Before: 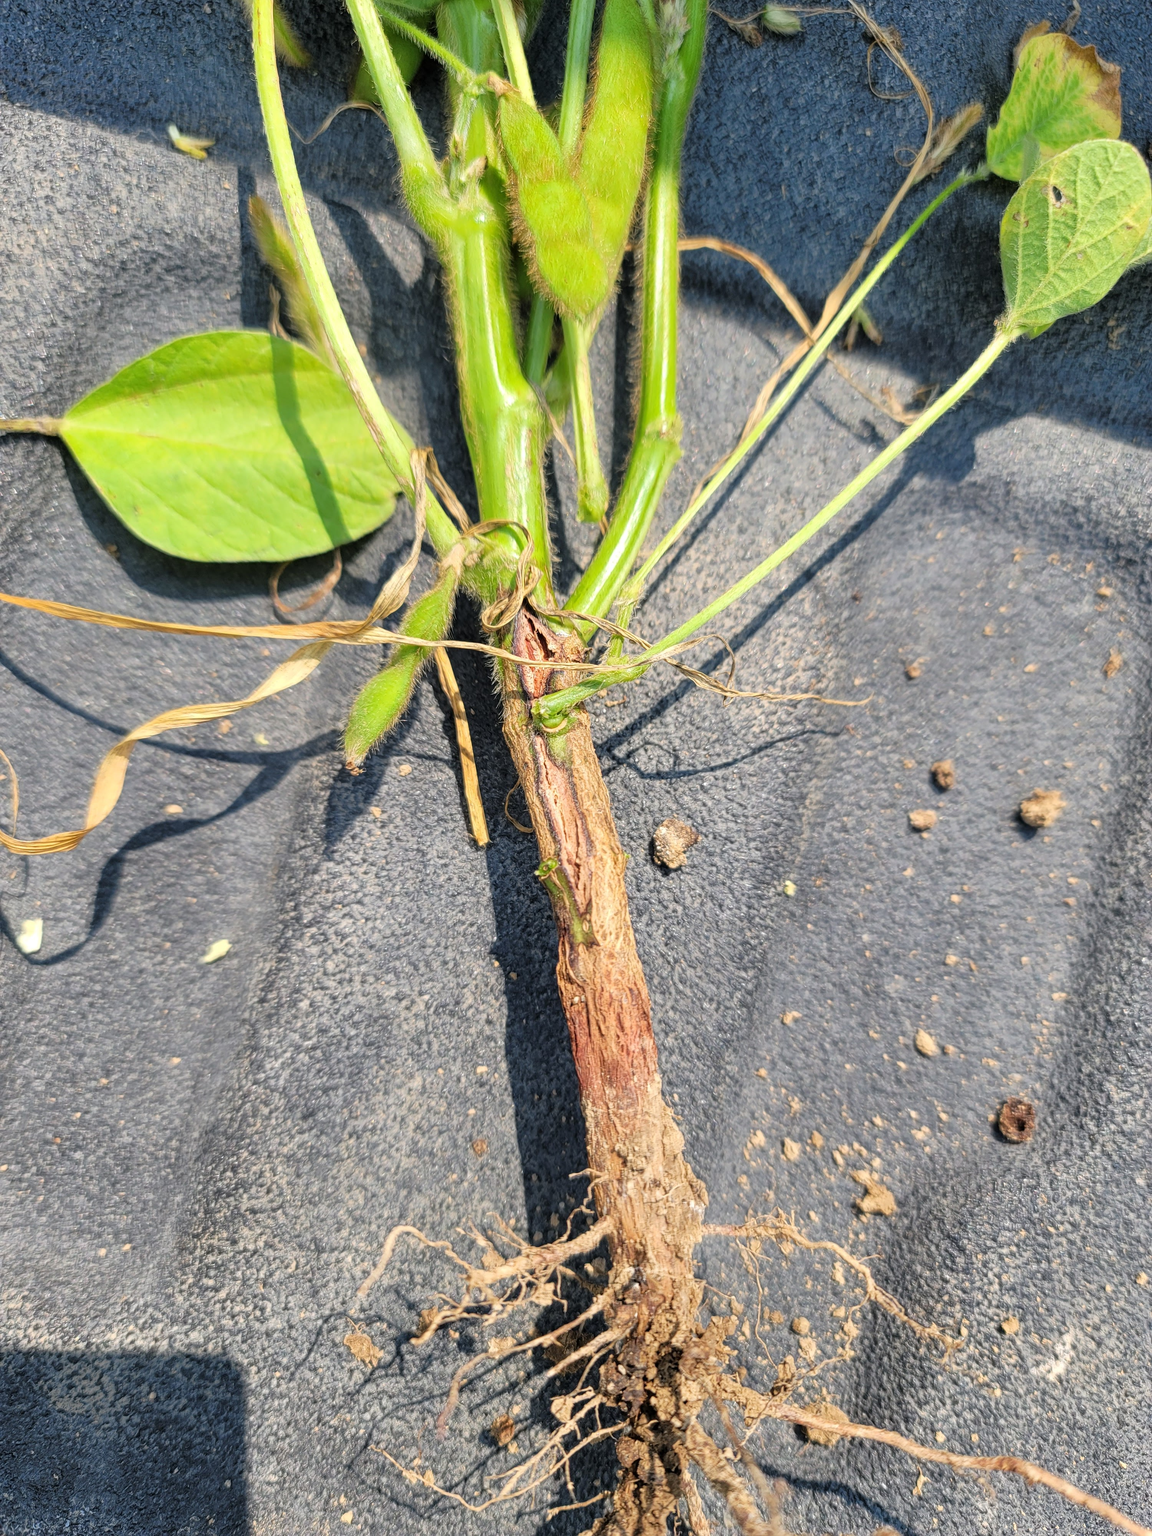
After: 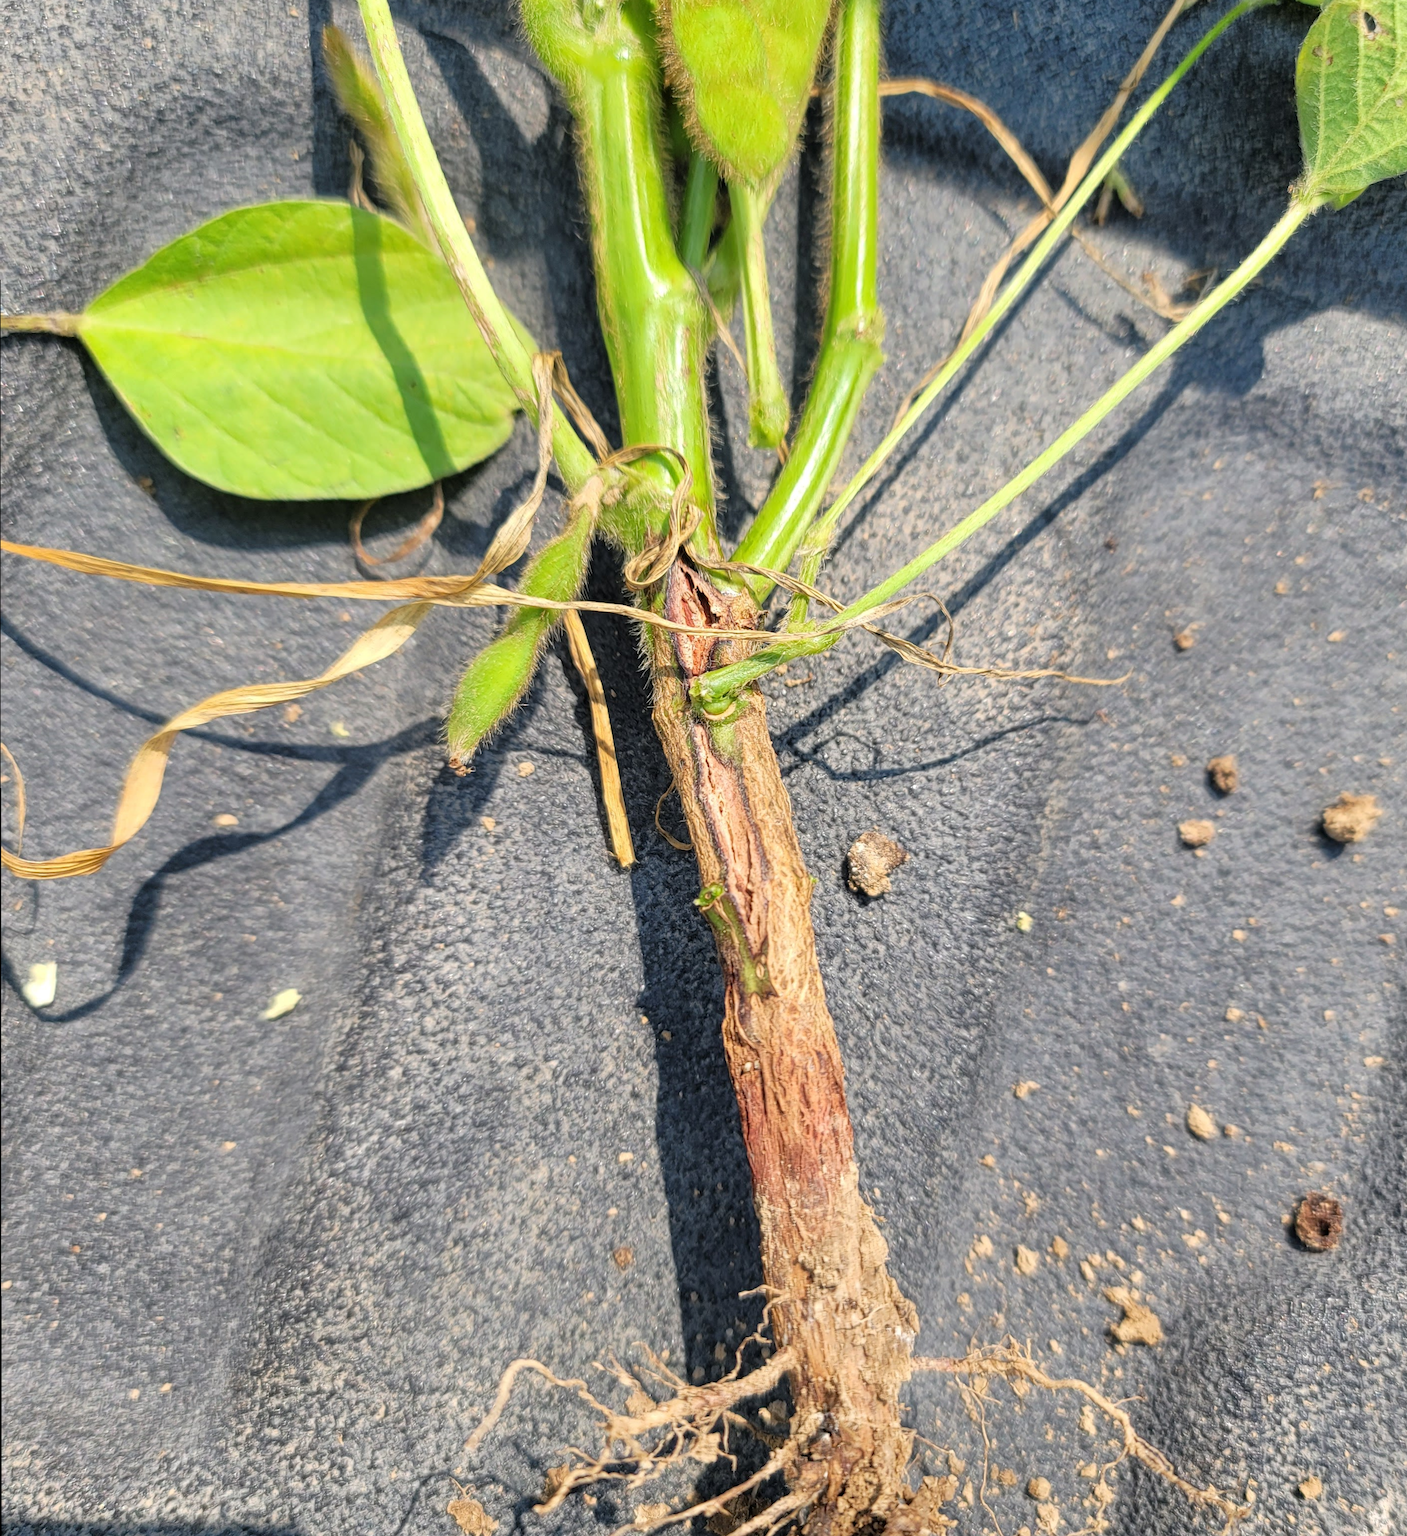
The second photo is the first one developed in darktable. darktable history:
crop and rotate: angle 0.056°, top 11.531%, right 5.803%, bottom 11.303%
